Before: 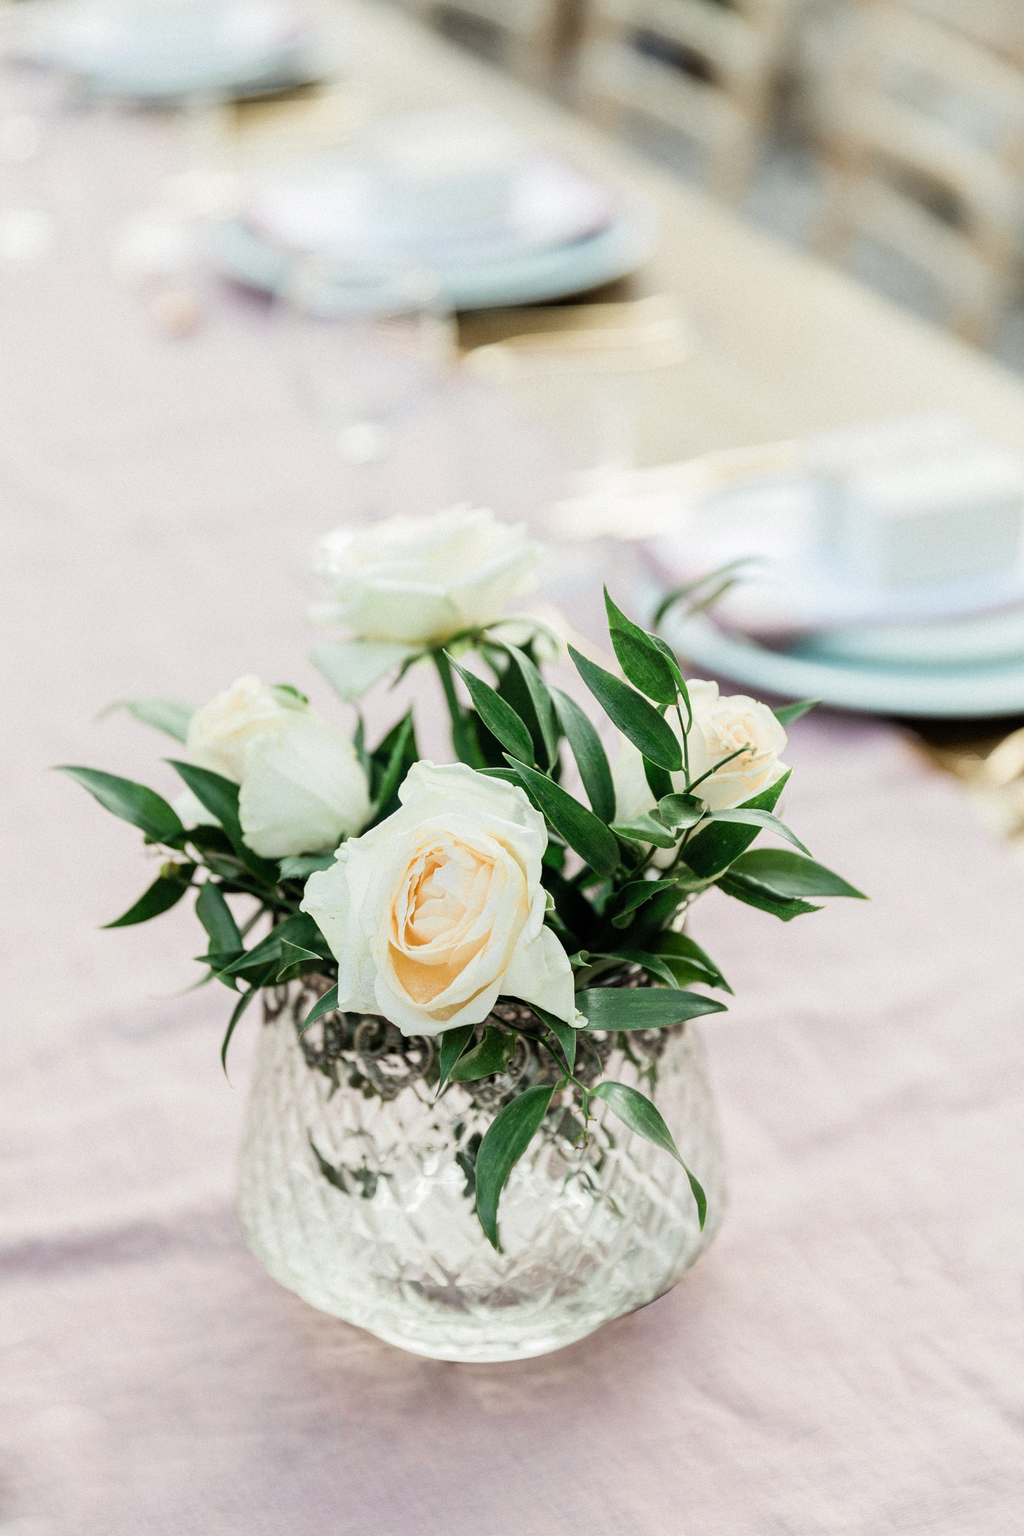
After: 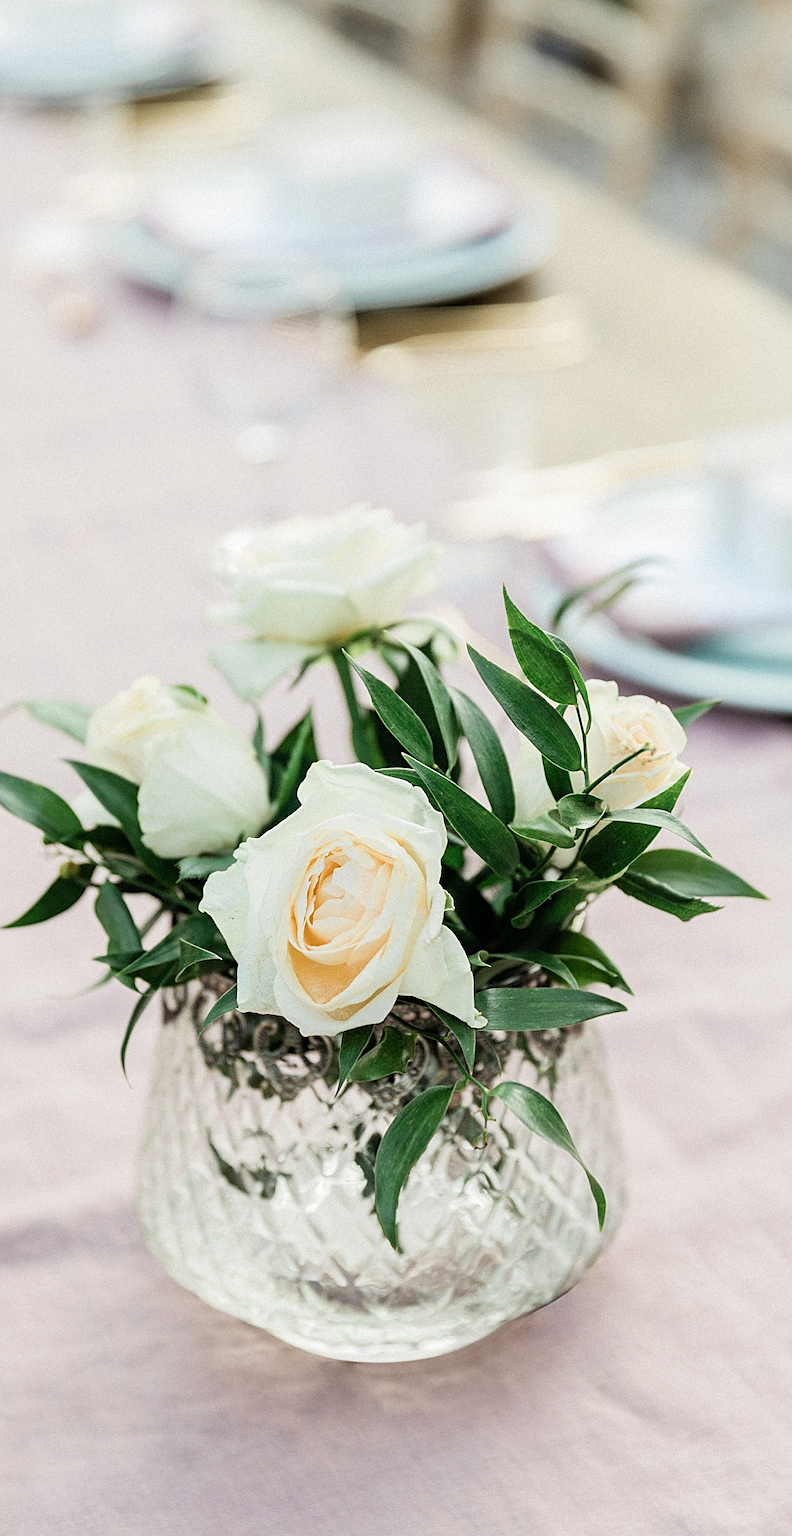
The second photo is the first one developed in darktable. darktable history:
crop: left 9.88%, right 12.664%
sharpen: on, module defaults
